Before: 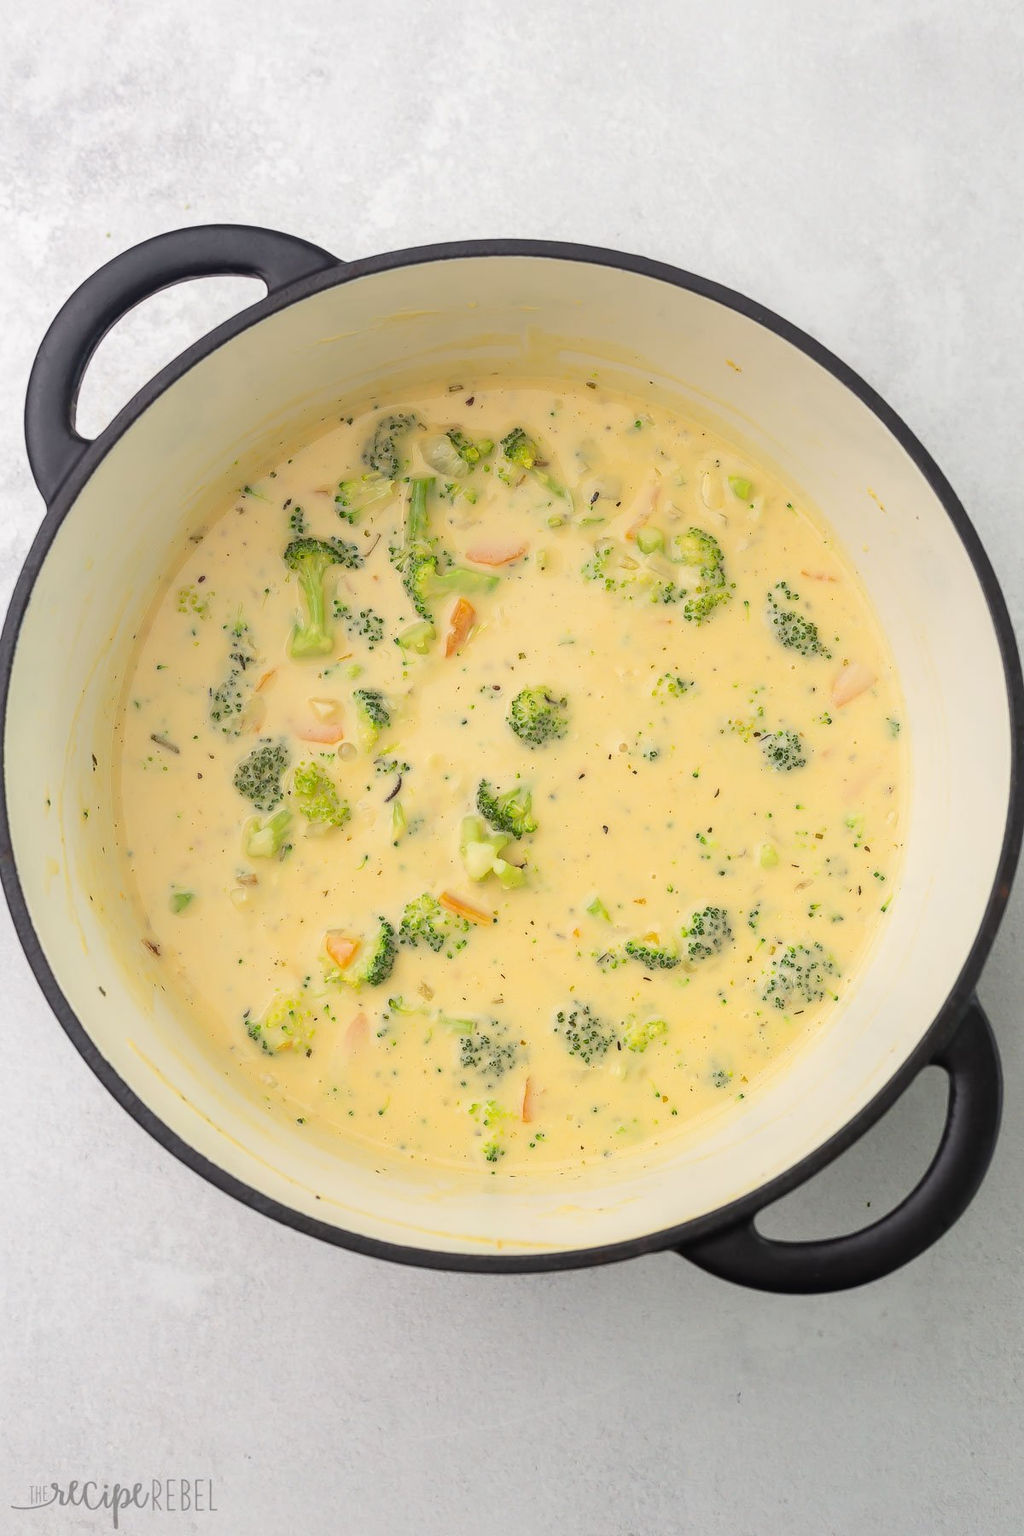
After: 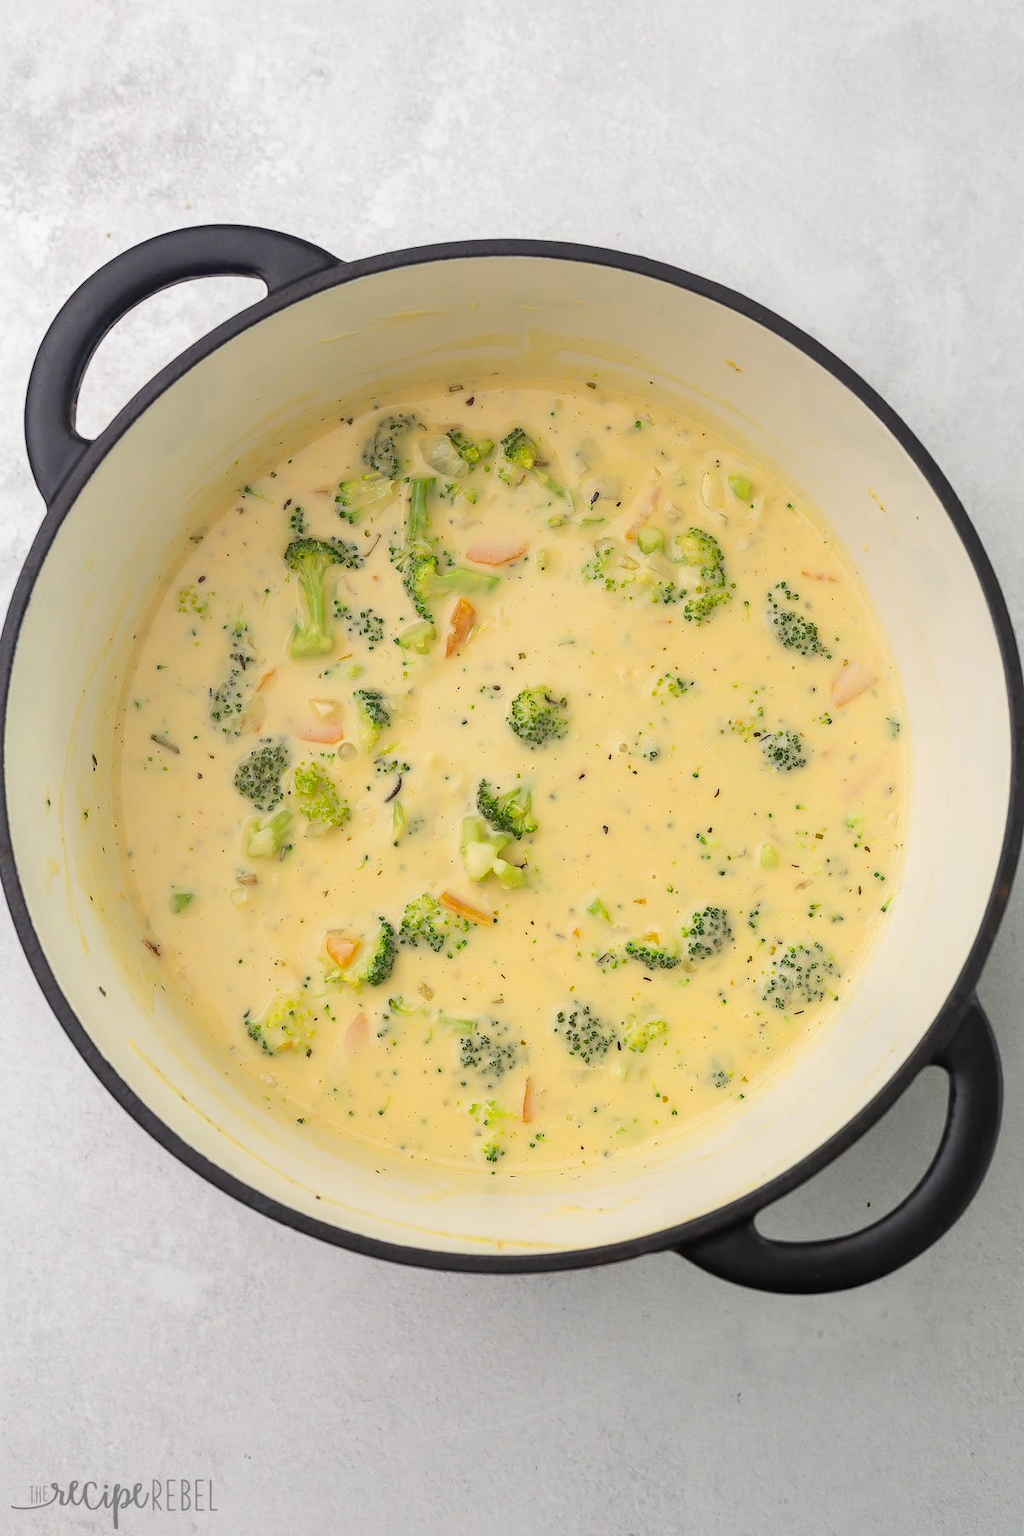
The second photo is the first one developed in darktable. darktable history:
shadows and highlights: shadows 37, highlights -27.07, soften with gaussian
